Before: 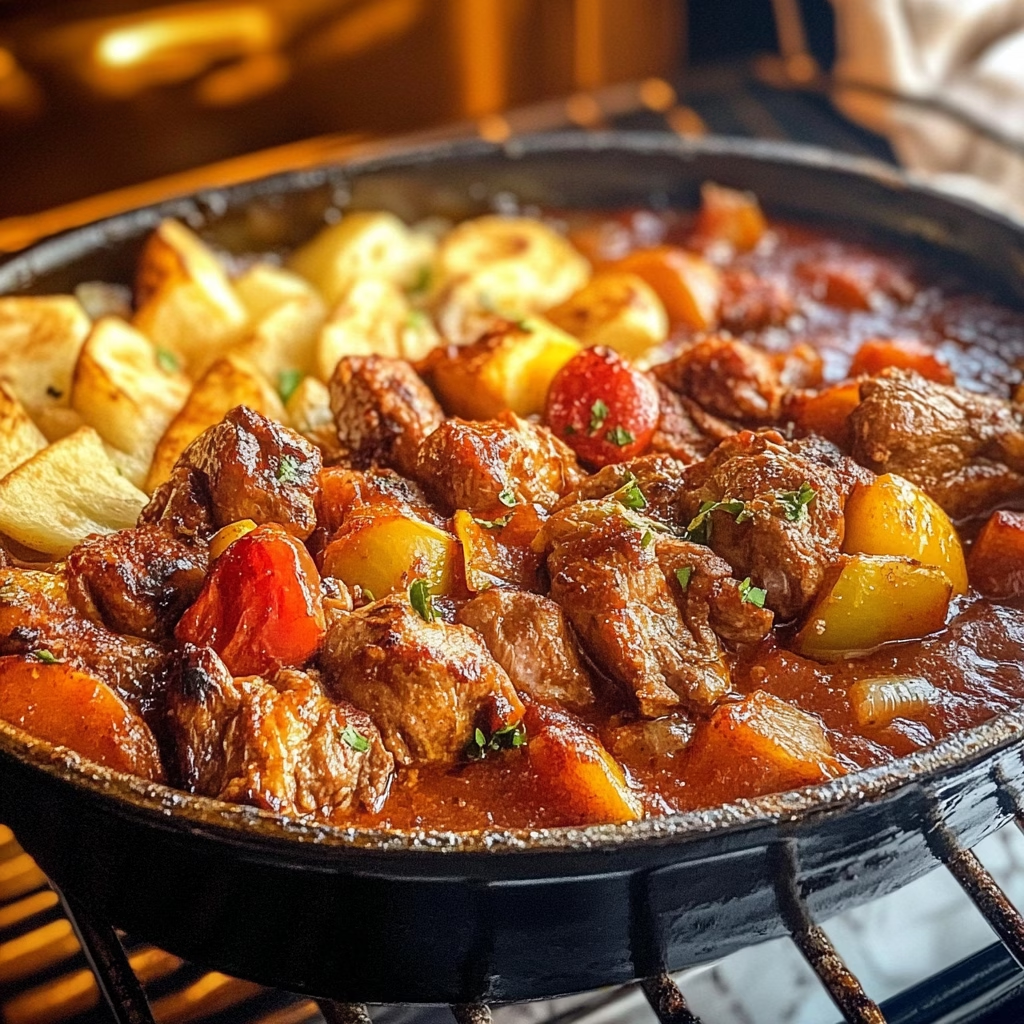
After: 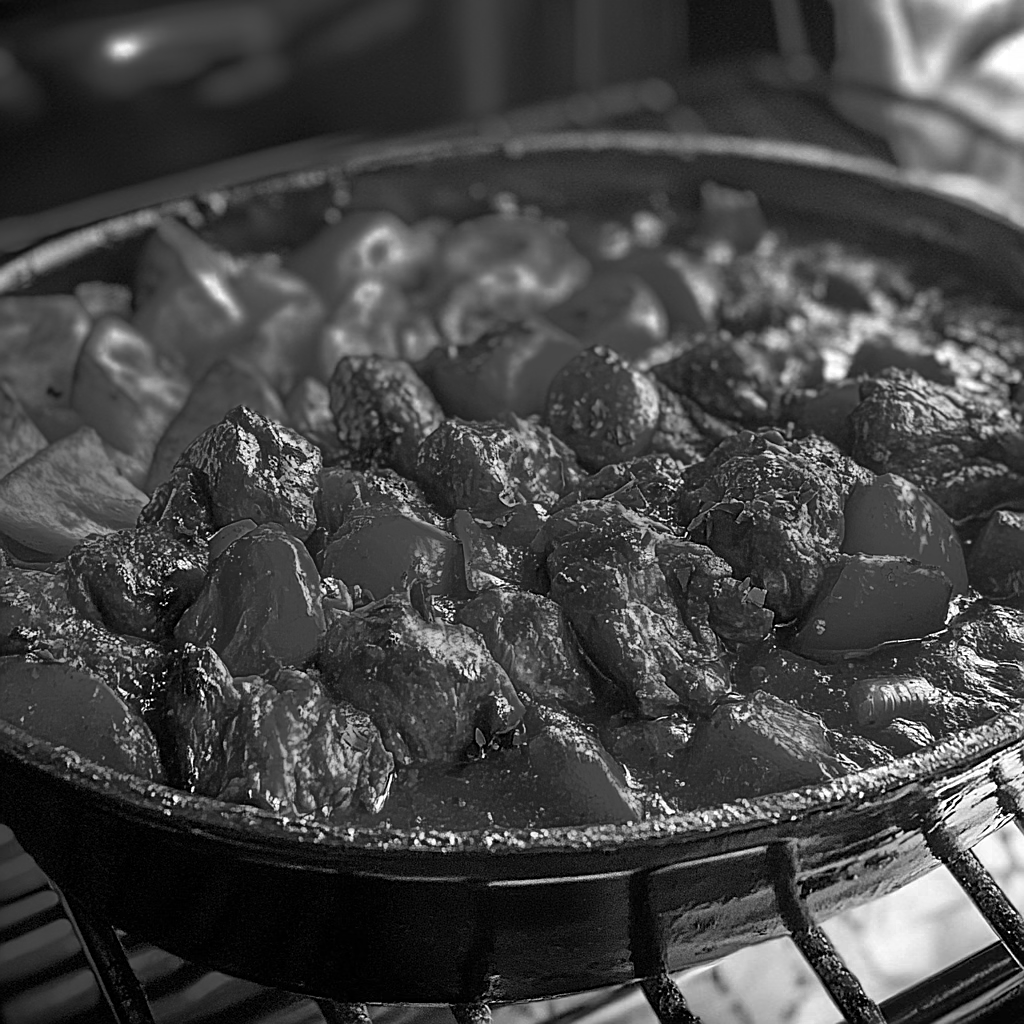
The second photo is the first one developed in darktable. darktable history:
sharpen: on, module defaults
color zones: curves: ch0 [(0.287, 0.048) (0.493, 0.484) (0.737, 0.816)]; ch1 [(0, 0) (0.143, 0) (0.286, 0) (0.429, 0) (0.571, 0) (0.714, 0) (0.857, 0)]
